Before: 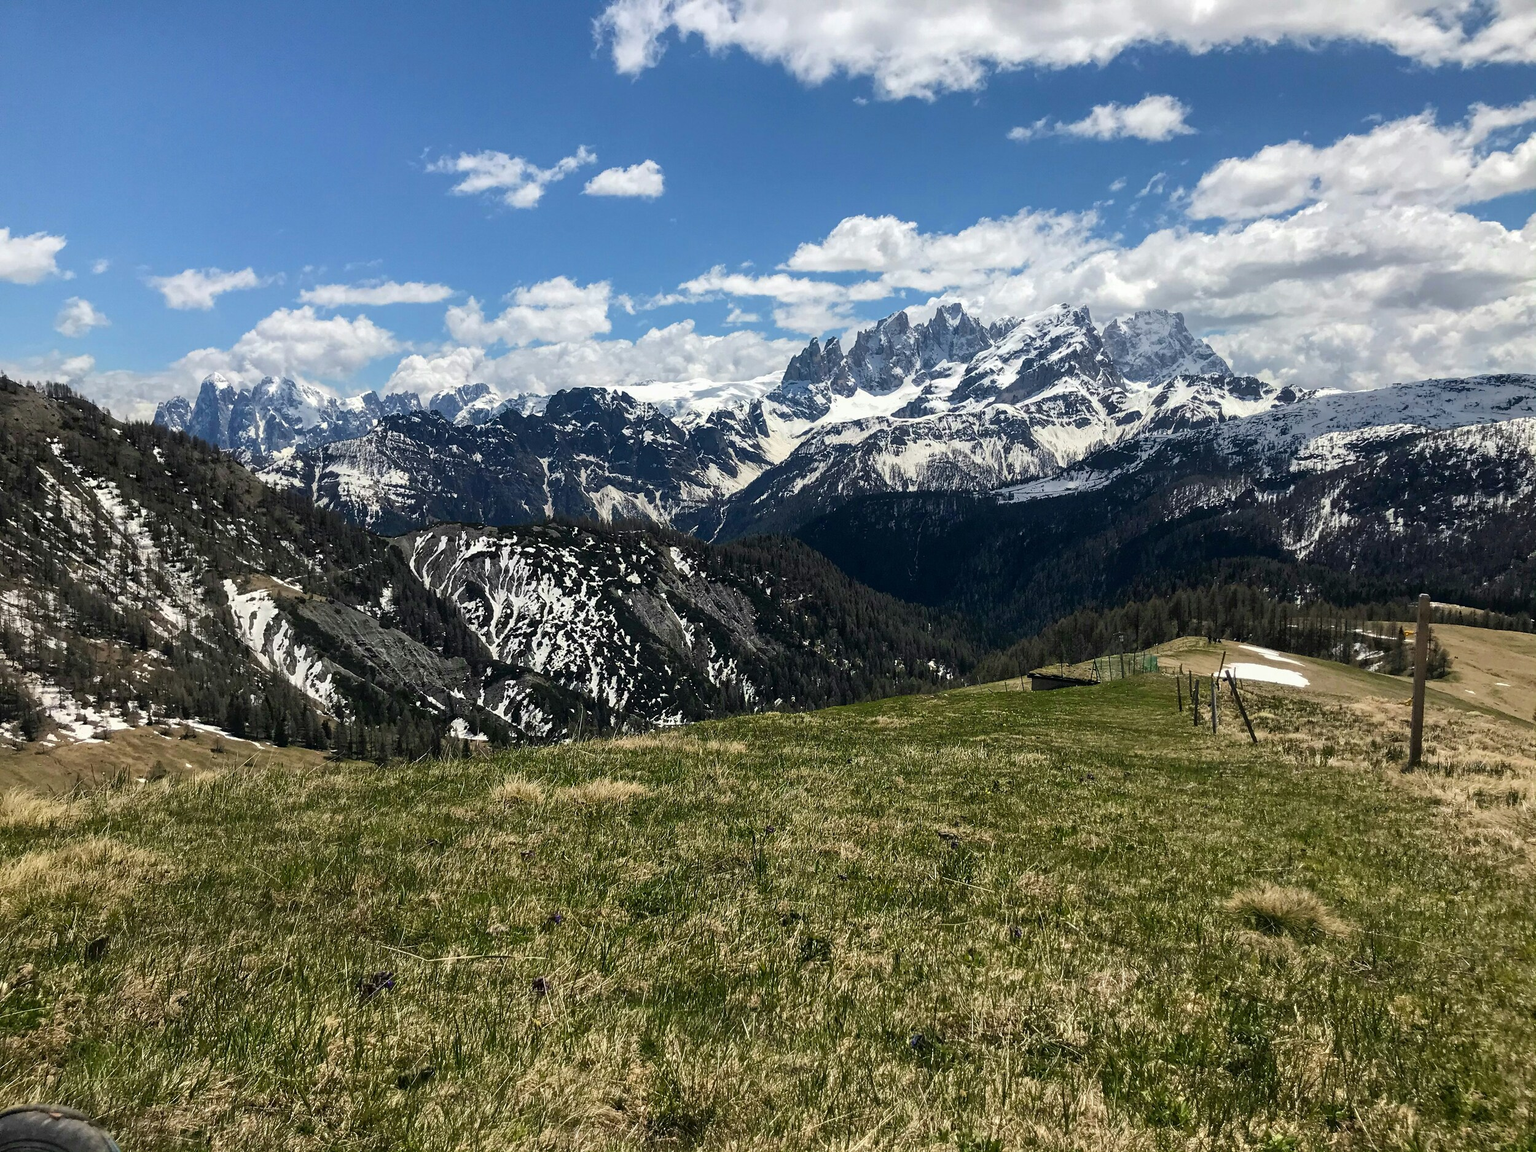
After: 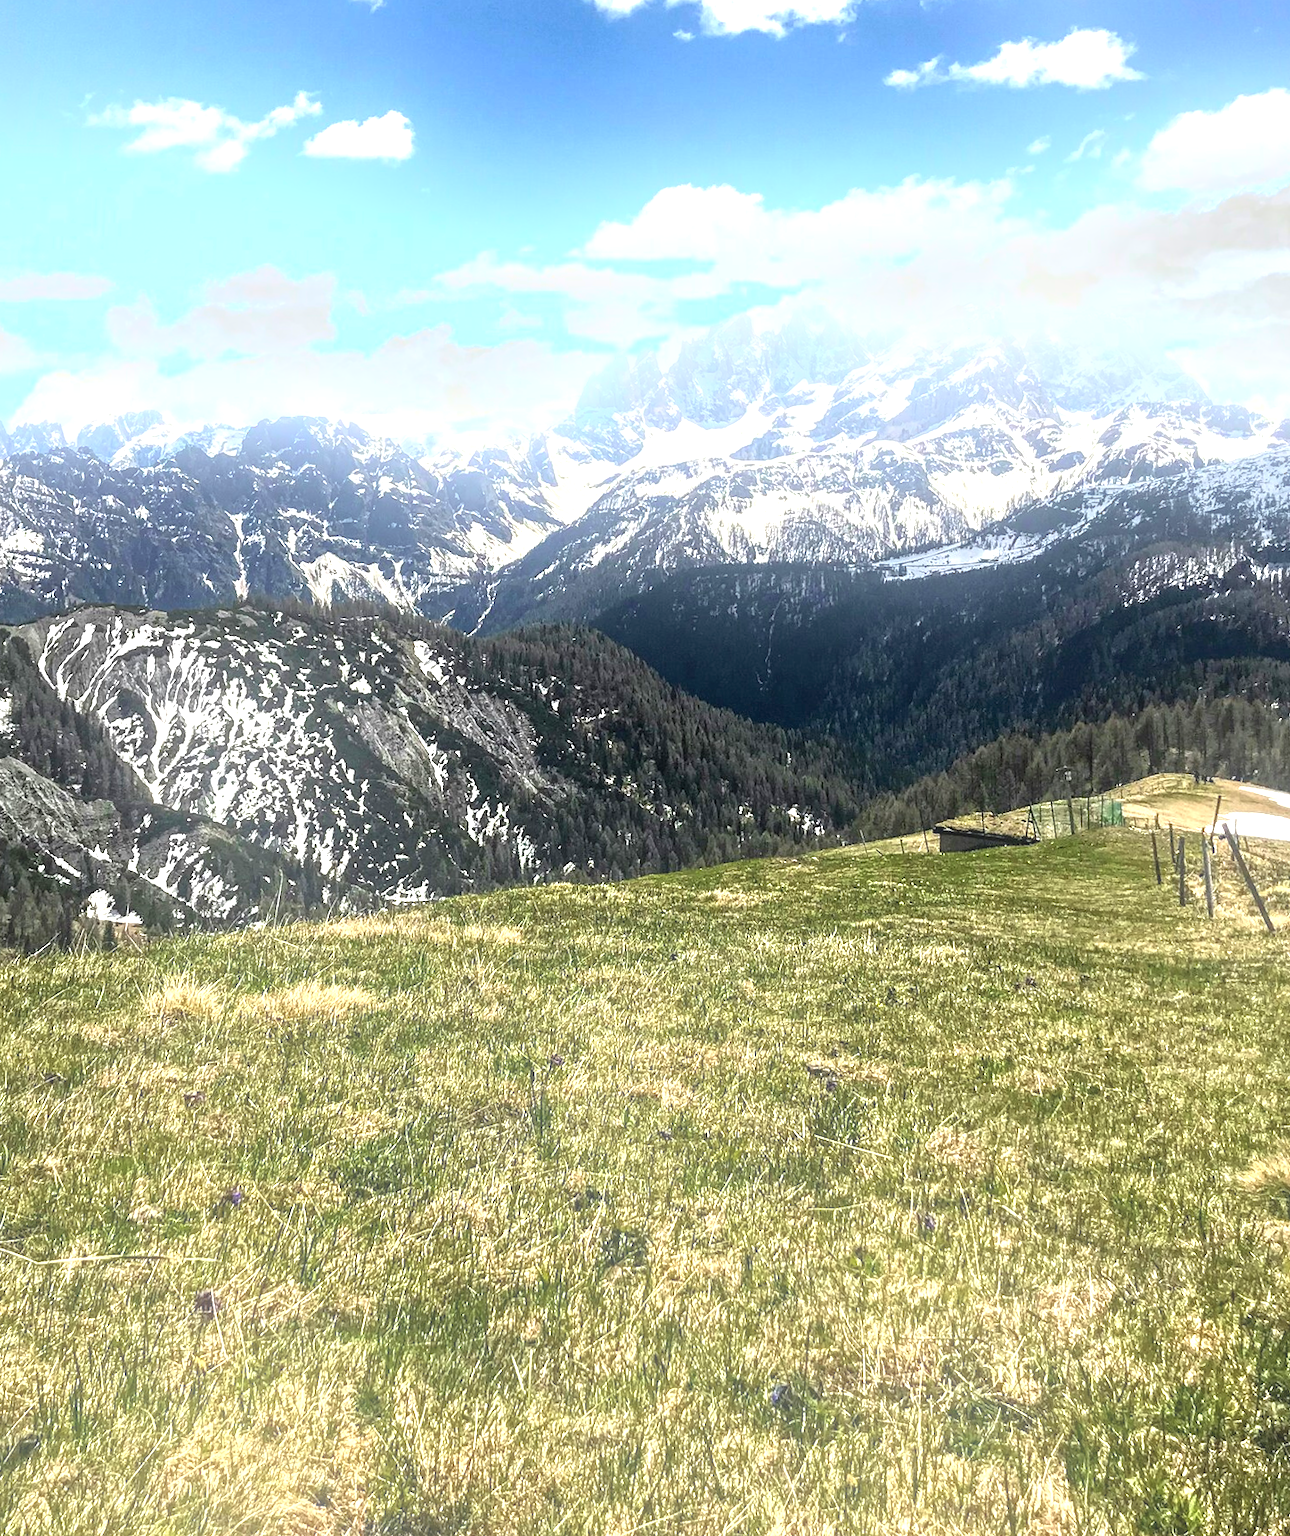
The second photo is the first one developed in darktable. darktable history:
local contrast: highlights 61%, detail 143%, midtone range 0.428
bloom: on, module defaults
crop and rotate: left 22.918%, top 5.629%, right 14.711%, bottom 2.247%
tone curve: curves: ch0 [(0, 0) (0.405, 0.351) (1, 1)]
exposure: black level correction 0, exposure 1.3 EV, compensate highlight preservation false
rotate and perspective: rotation 0.215°, lens shift (vertical) -0.139, crop left 0.069, crop right 0.939, crop top 0.002, crop bottom 0.996
